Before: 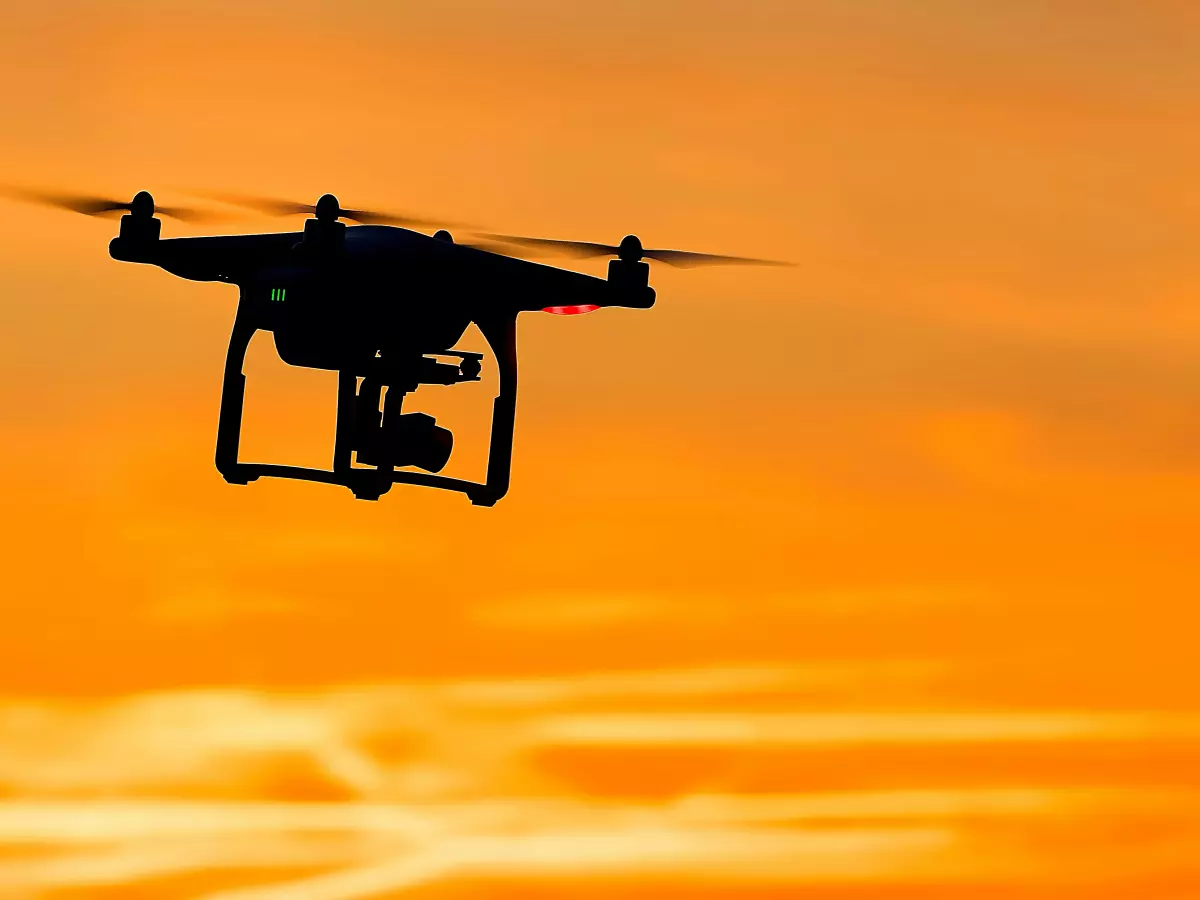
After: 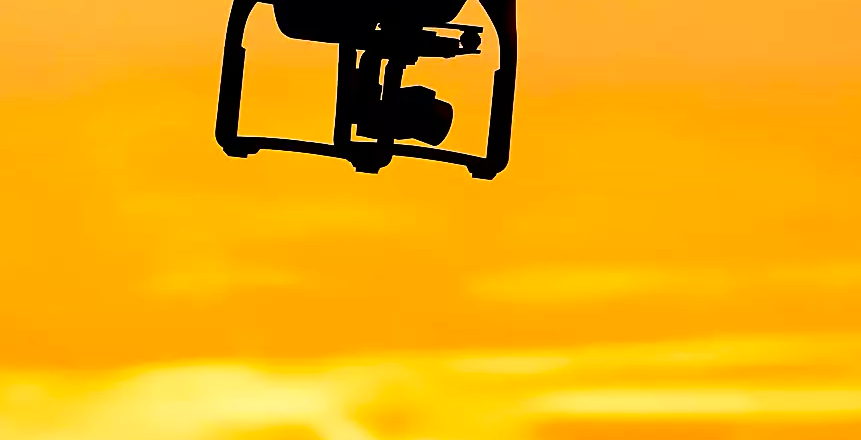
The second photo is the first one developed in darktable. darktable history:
contrast brightness saturation: contrast 0.404, brightness 0.052, saturation 0.249
crop: top 36.361%, right 28.216%, bottom 14.662%
